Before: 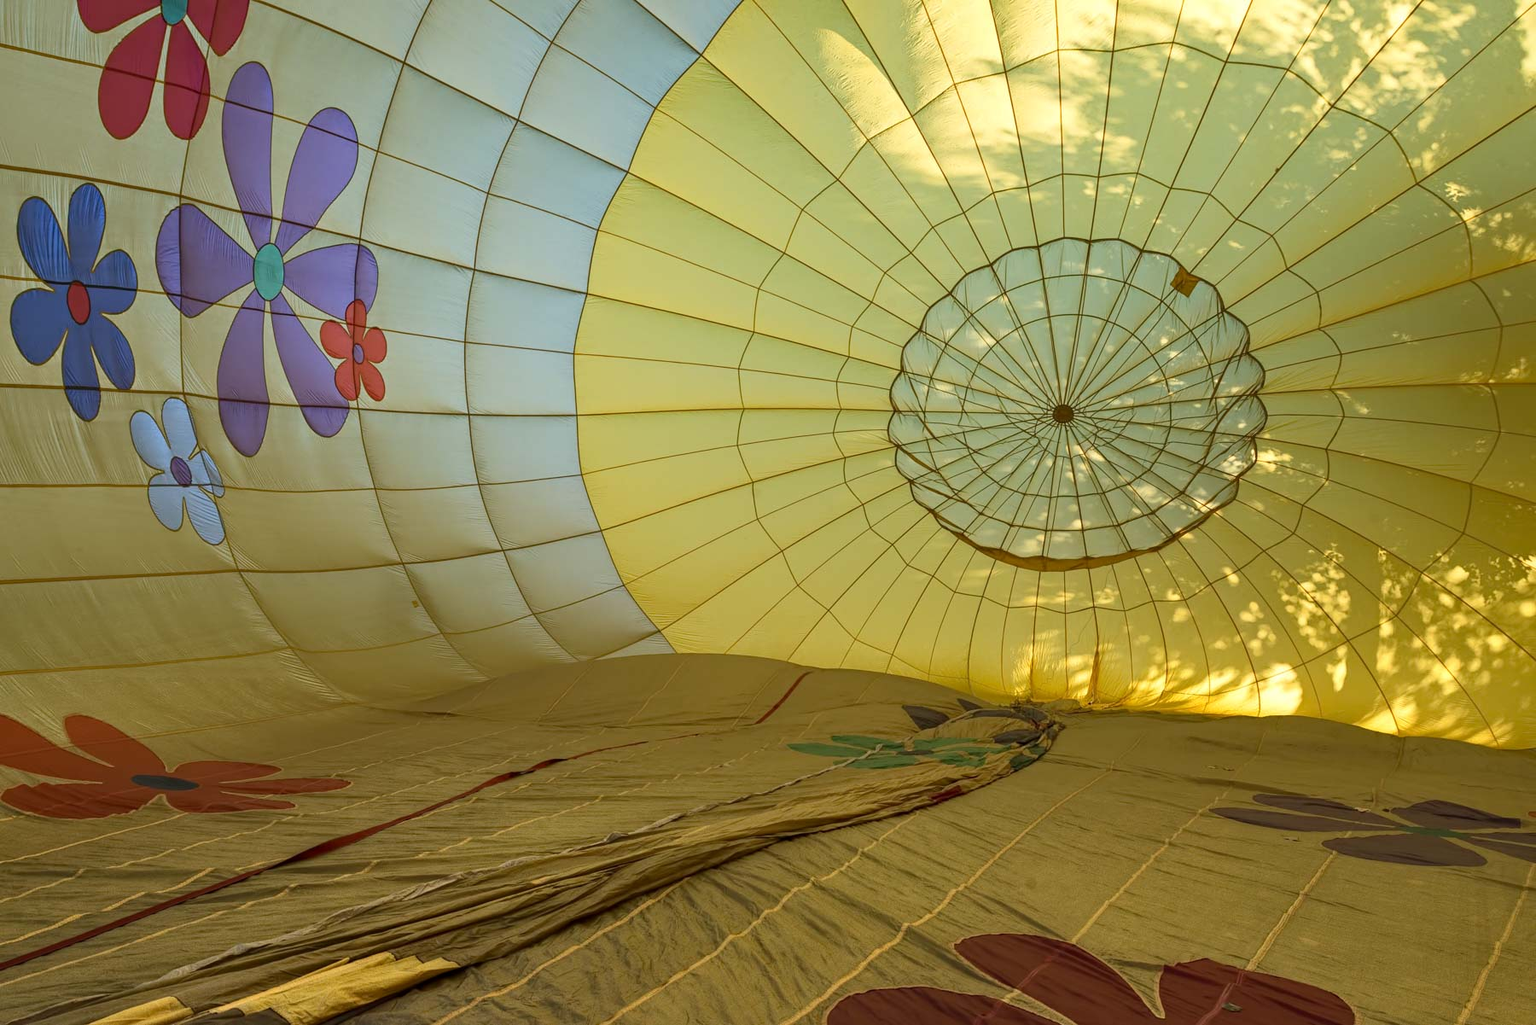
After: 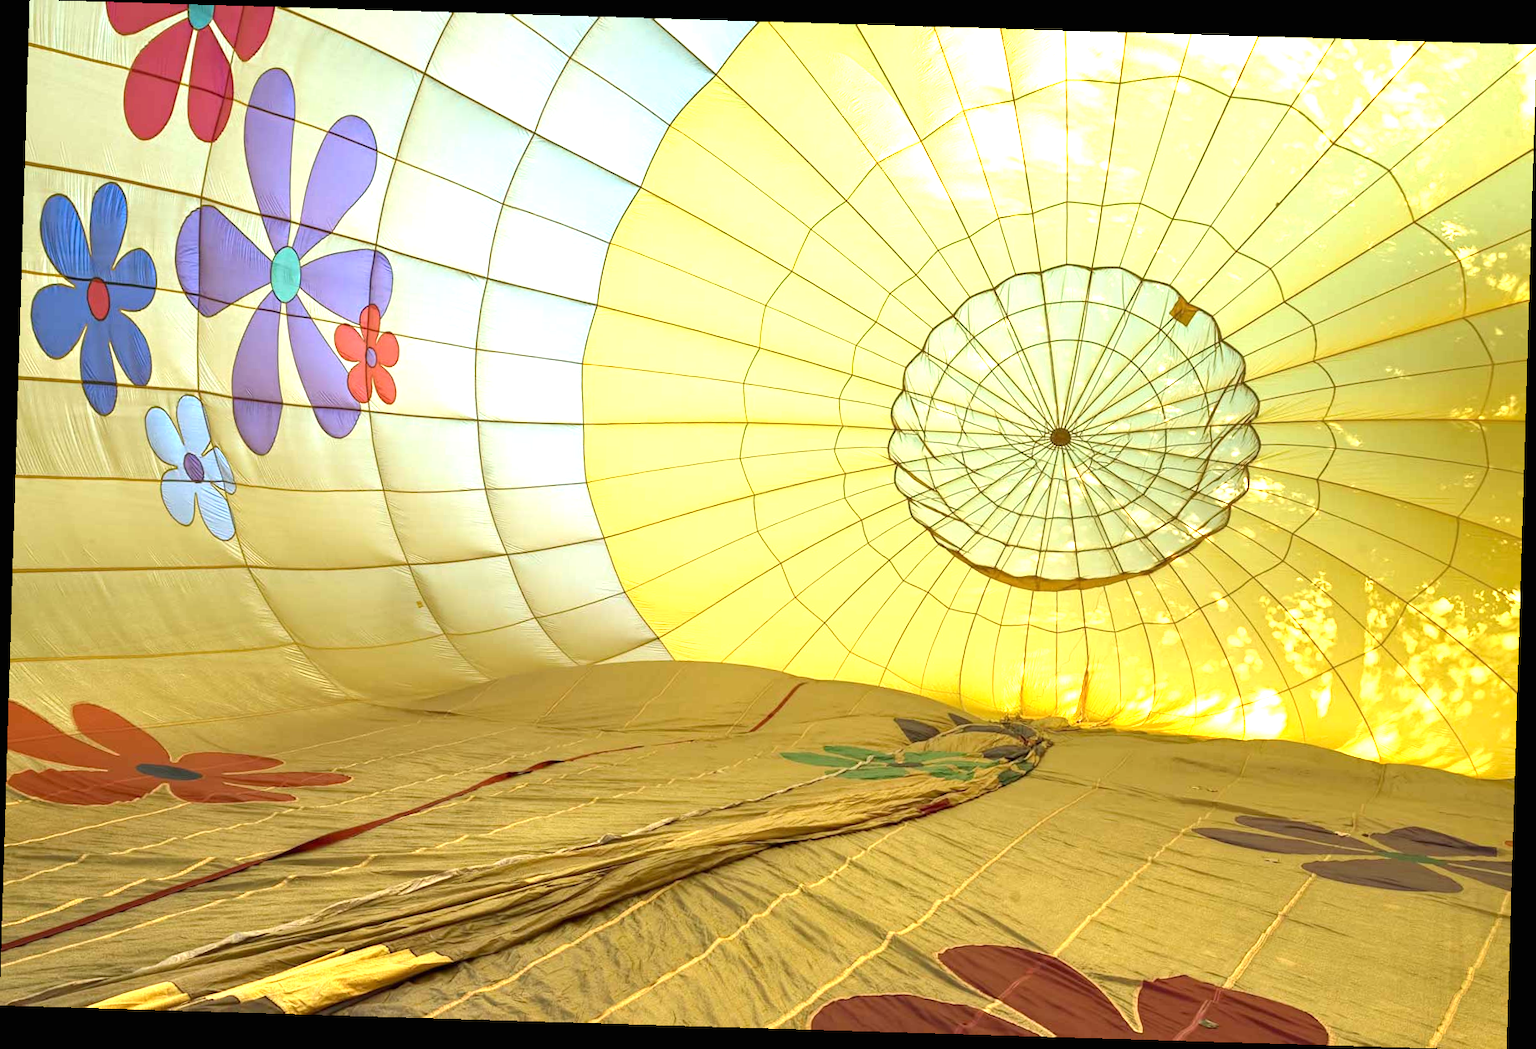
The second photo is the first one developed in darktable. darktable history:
rotate and perspective: rotation 1.72°, automatic cropping off
color zones: curves: ch0 [(0, 0.5) (0.143, 0.5) (0.286, 0.5) (0.429, 0.5) (0.571, 0.5) (0.714, 0.476) (0.857, 0.5) (1, 0.5)]; ch2 [(0, 0.5) (0.143, 0.5) (0.286, 0.5) (0.429, 0.5) (0.571, 0.5) (0.714, 0.487) (0.857, 0.5) (1, 0.5)]
exposure: black level correction 0, exposure 1.5 EV, compensate highlight preservation false
